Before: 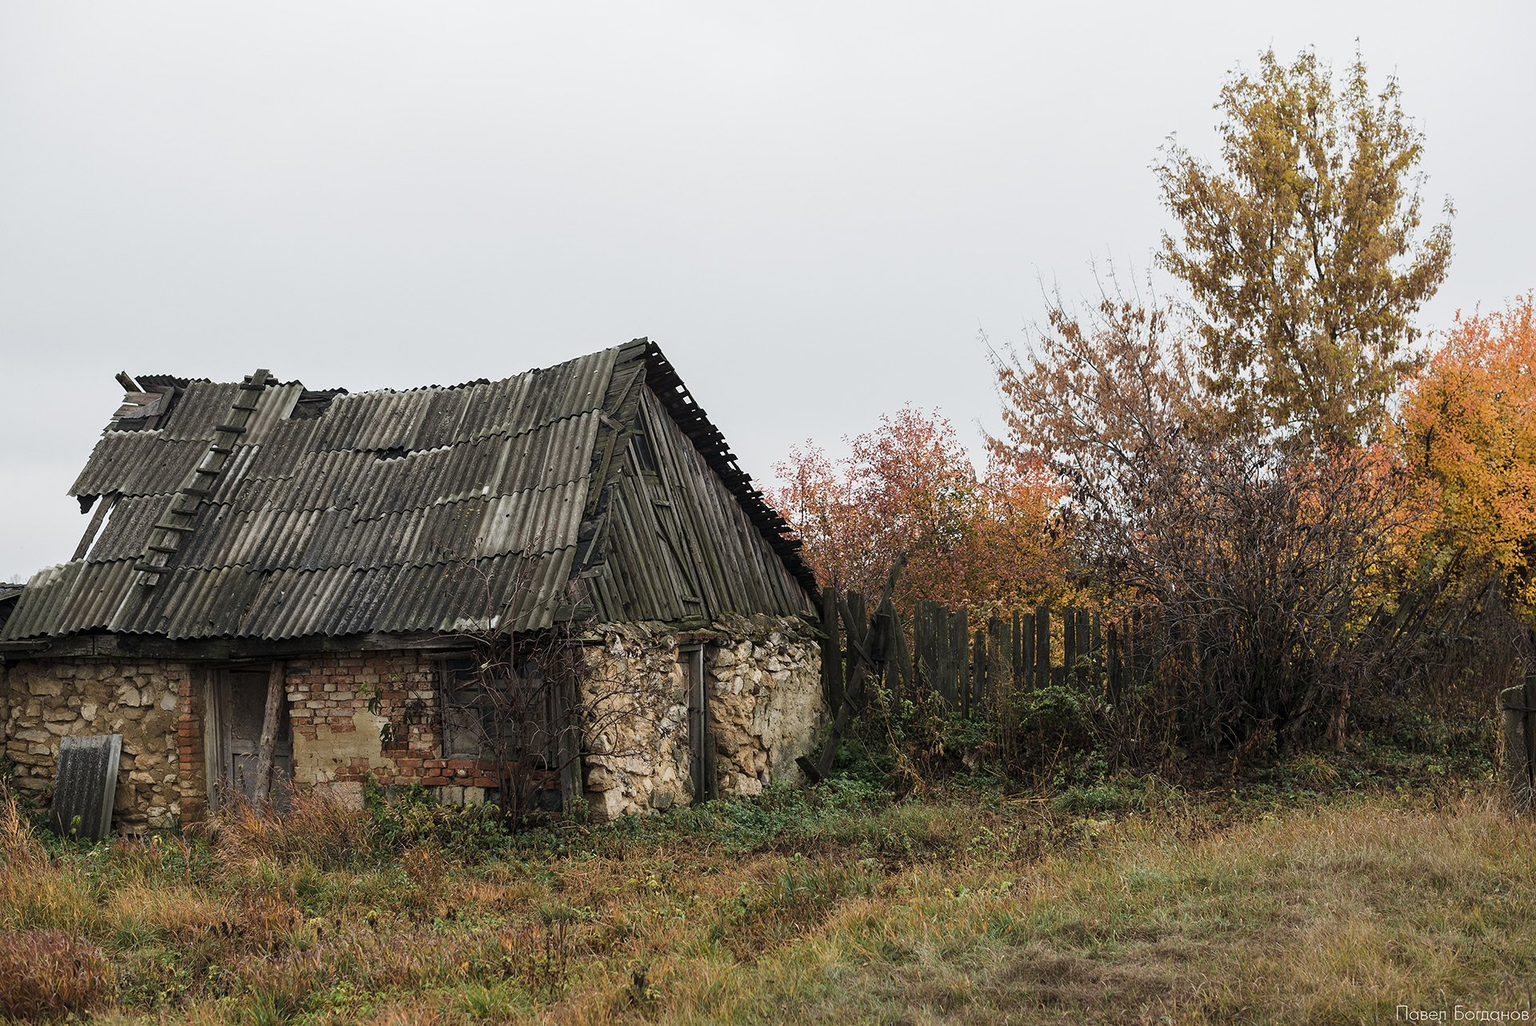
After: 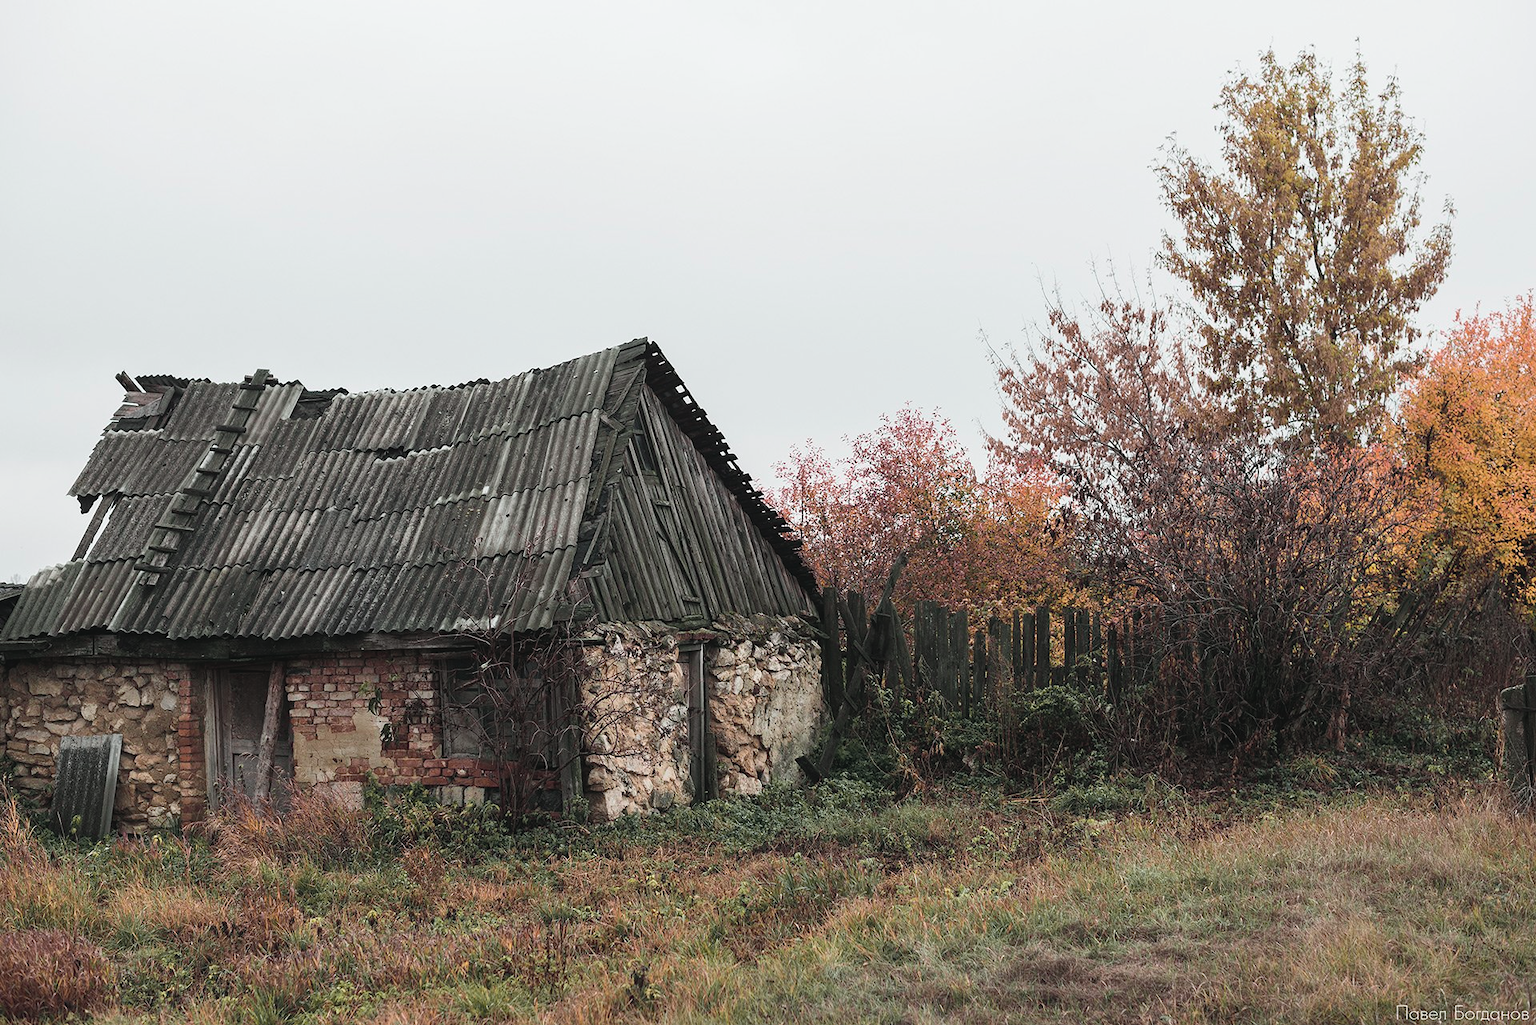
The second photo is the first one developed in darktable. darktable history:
tone curve: curves: ch0 [(0, 0.046) (0.04, 0.074) (0.831, 0.861) (1, 1)]; ch1 [(0, 0) (0.146, 0.159) (0.338, 0.365) (0.417, 0.455) (0.489, 0.486) (0.504, 0.502) (0.529, 0.537) (0.563, 0.567) (1, 1)]; ch2 [(0, 0) (0.307, 0.298) (0.388, 0.375) (0.443, 0.456) (0.485, 0.492) (0.544, 0.525) (1, 1)], color space Lab, independent channels, preserve colors none
